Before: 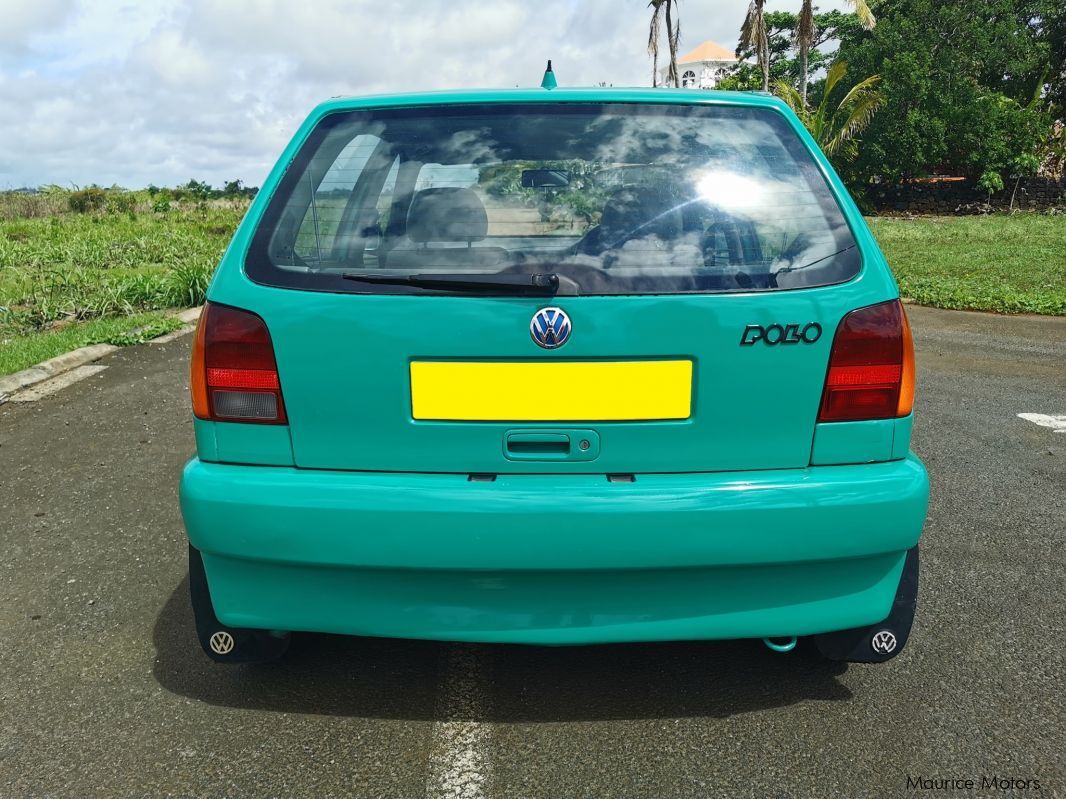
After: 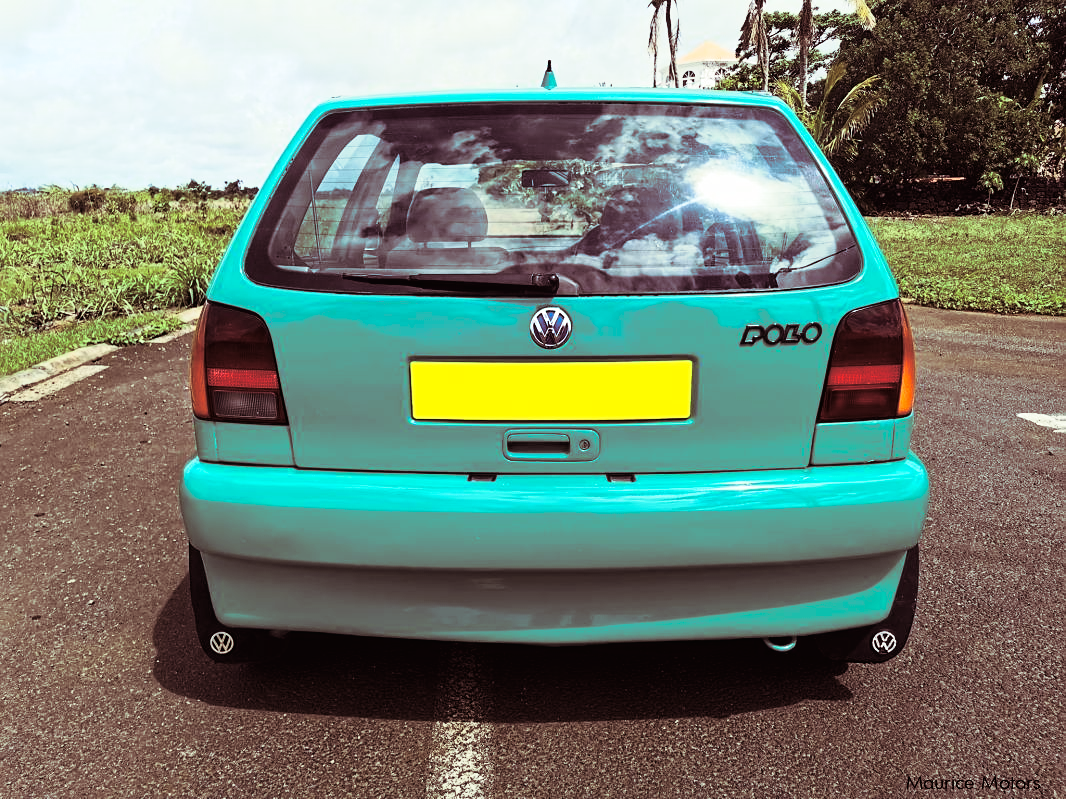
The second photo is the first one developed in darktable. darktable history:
sharpen: amount 0.2
tone curve: curves: ch0 [(0.016, 0.011) (0.084, 0.026) (0.469, 0.508) (0.721, 0.862) (1, 1)], color space Lab, linked channels, preserve colors none
split-toning: shadows › hue 360°
